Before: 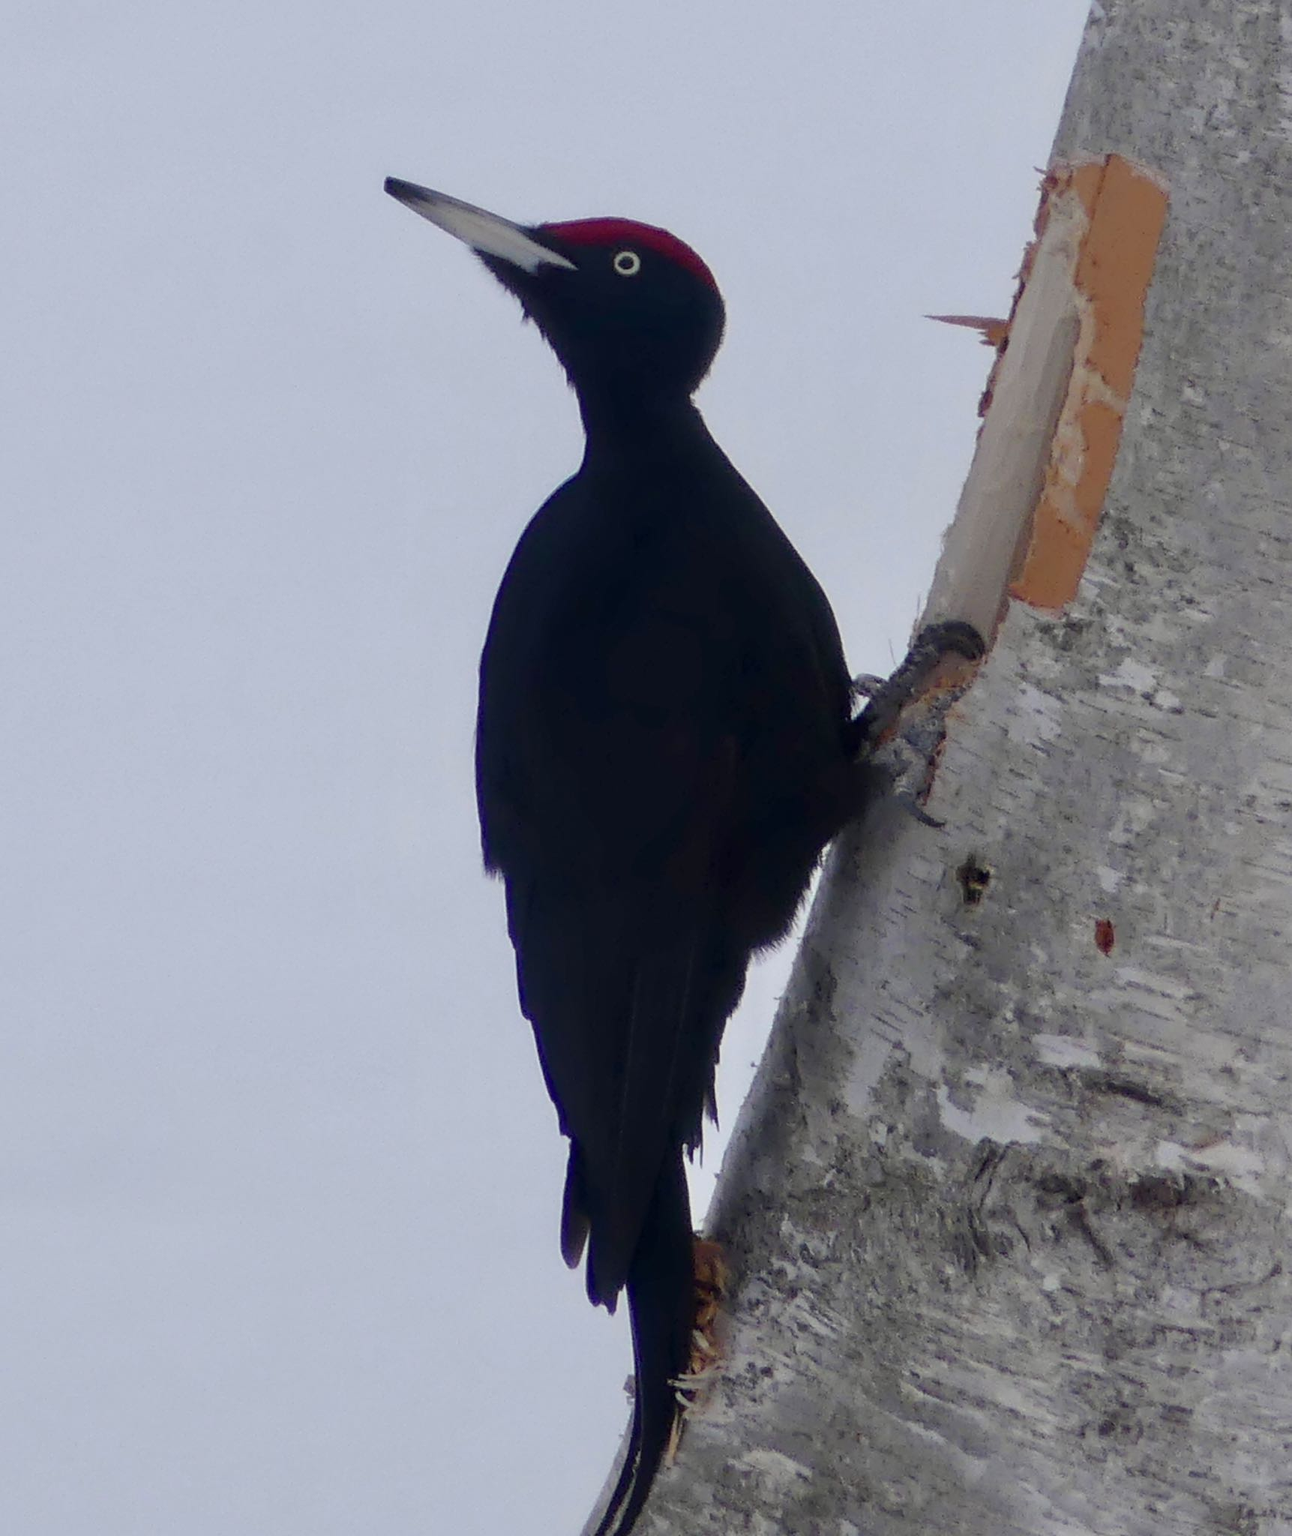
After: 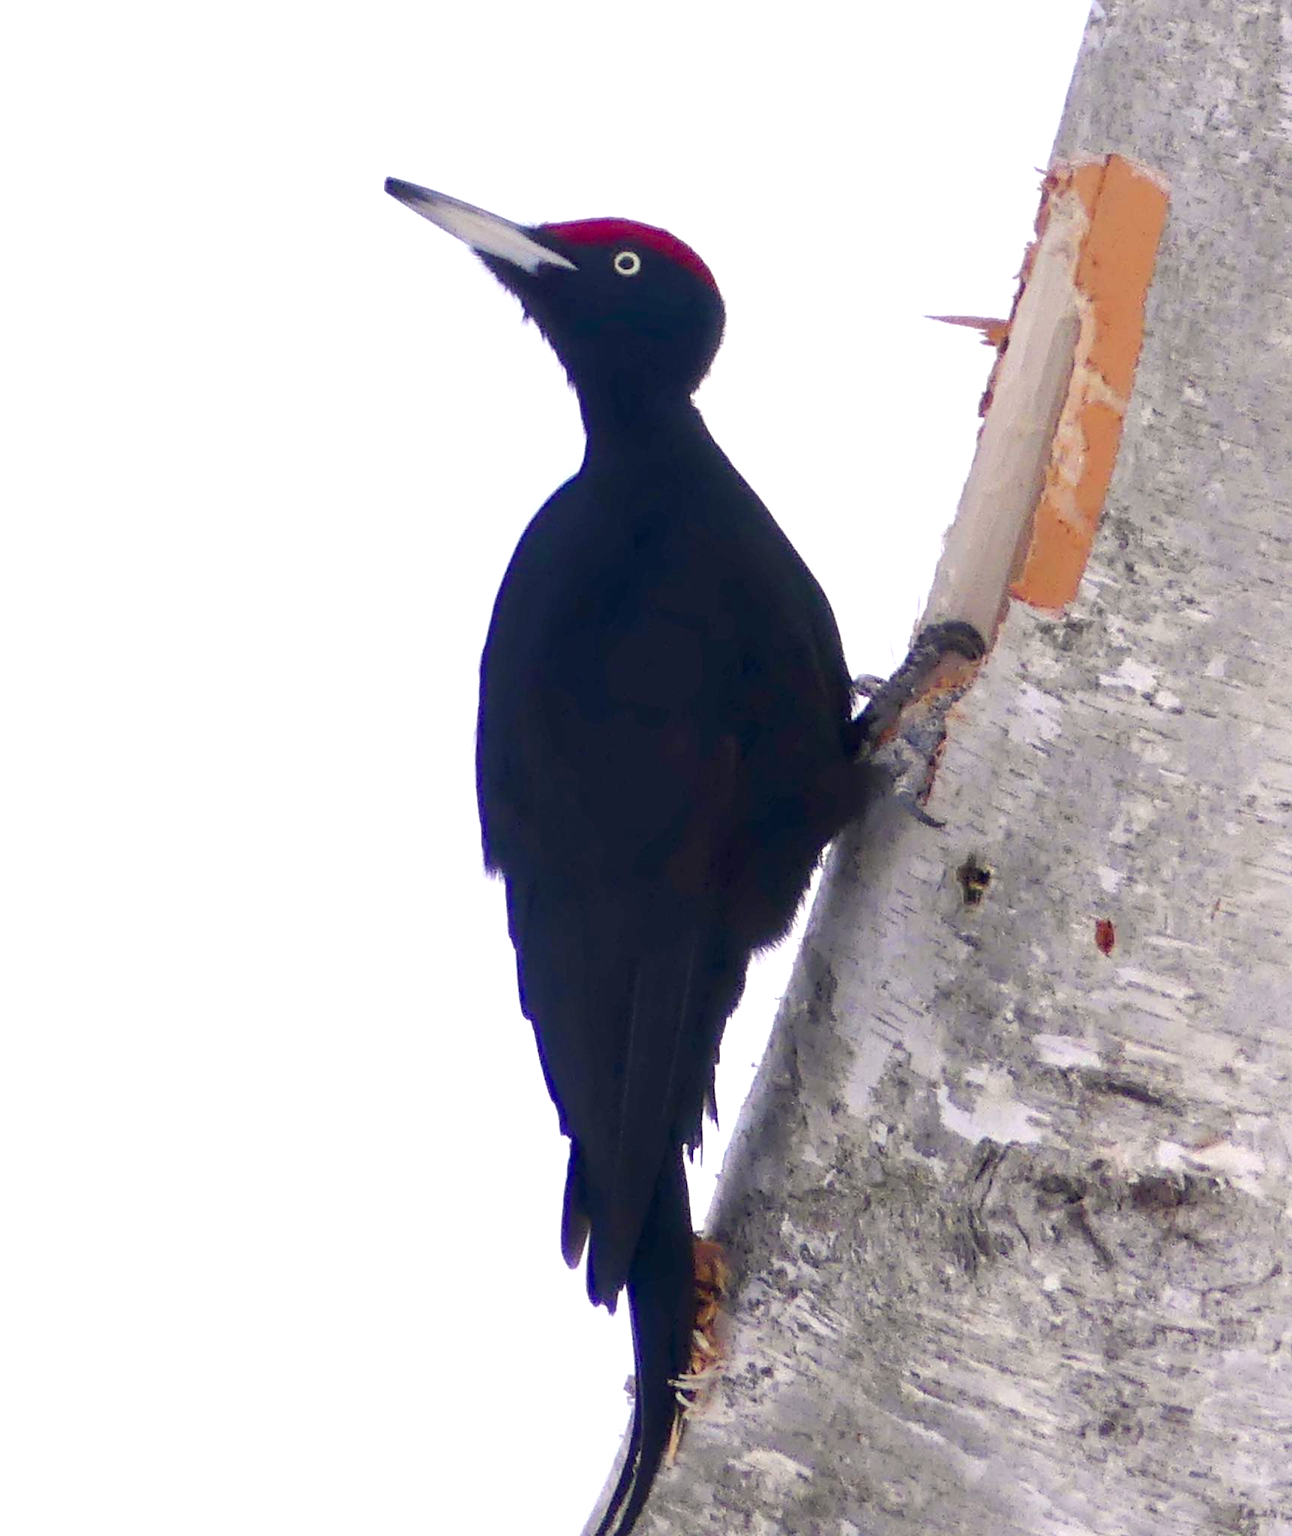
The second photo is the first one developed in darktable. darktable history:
color correction: highlights a* 3.52, highlights b* 1.71, saturation 1.17
exposure: black level correction 0, exposure 1.105 EV, compensate exposure bias true, compensate highlight preservation false
